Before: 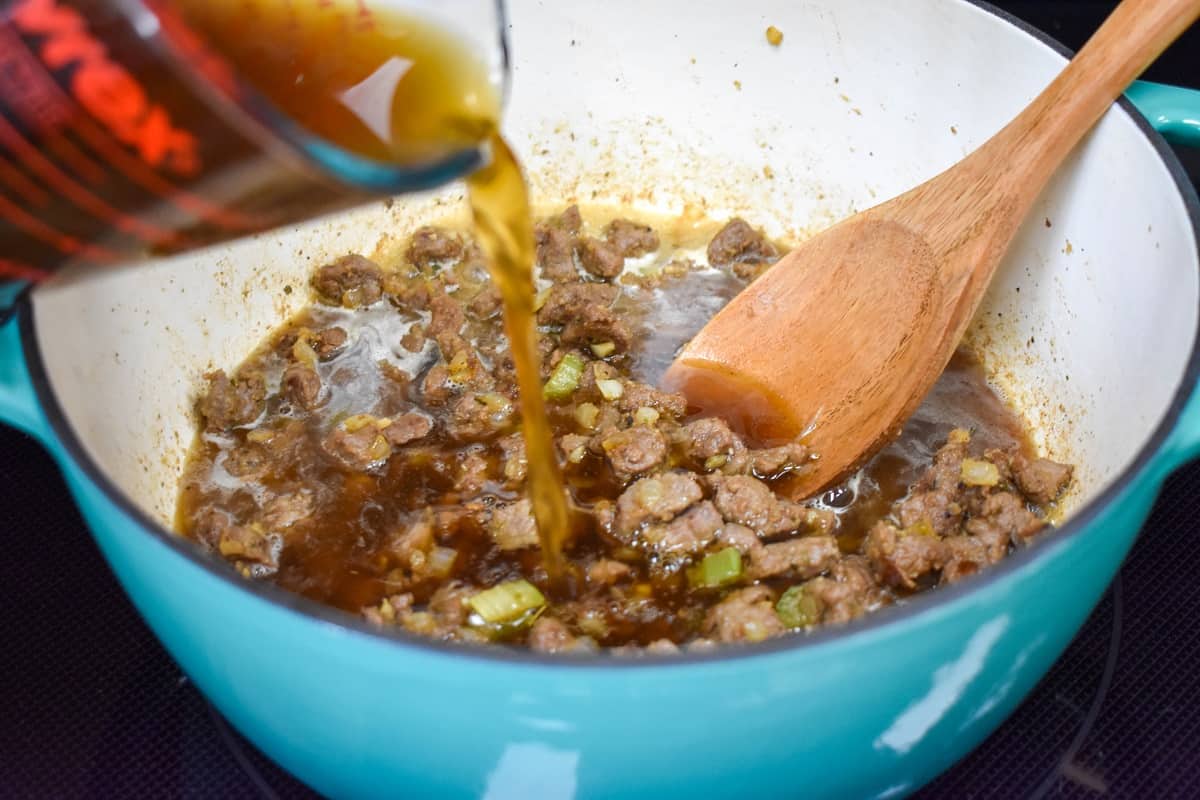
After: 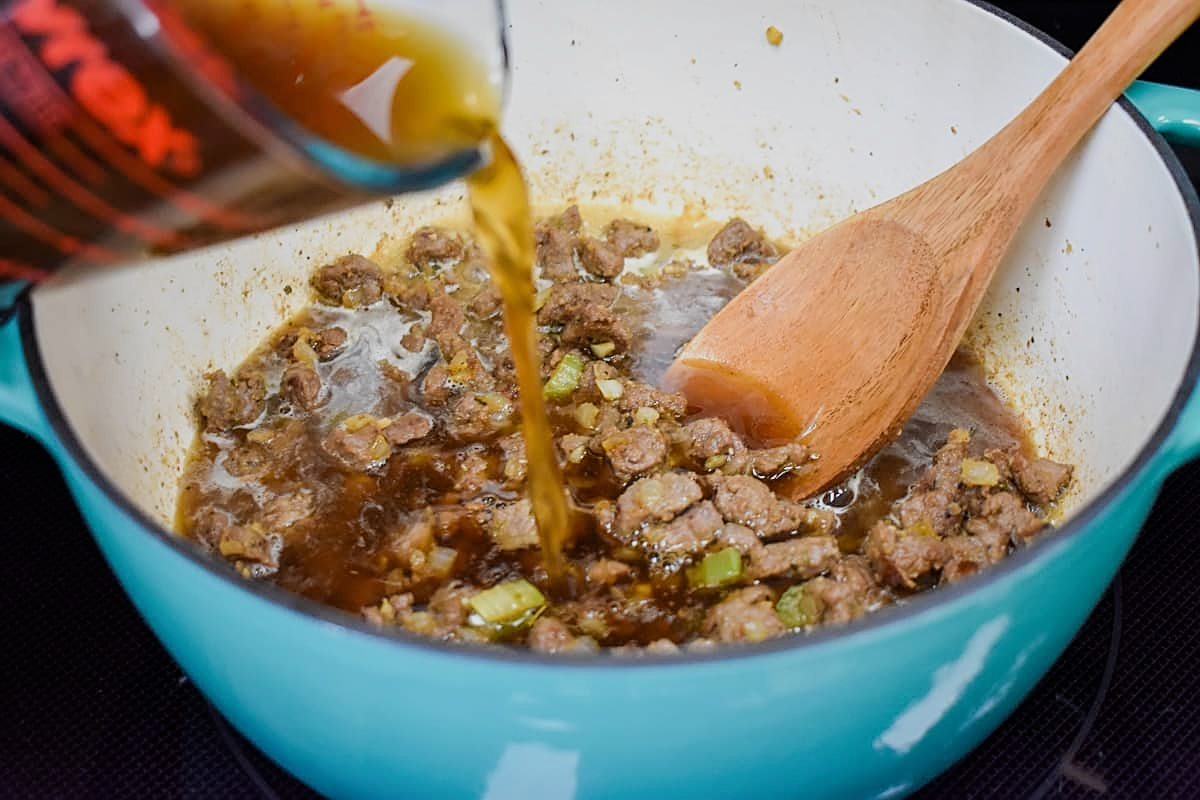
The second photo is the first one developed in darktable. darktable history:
sharpen: on, module defaults
filmic rgb: black relative exposure -8.15 EV, white relative exposure 3.76 EV, hardness 4.46
